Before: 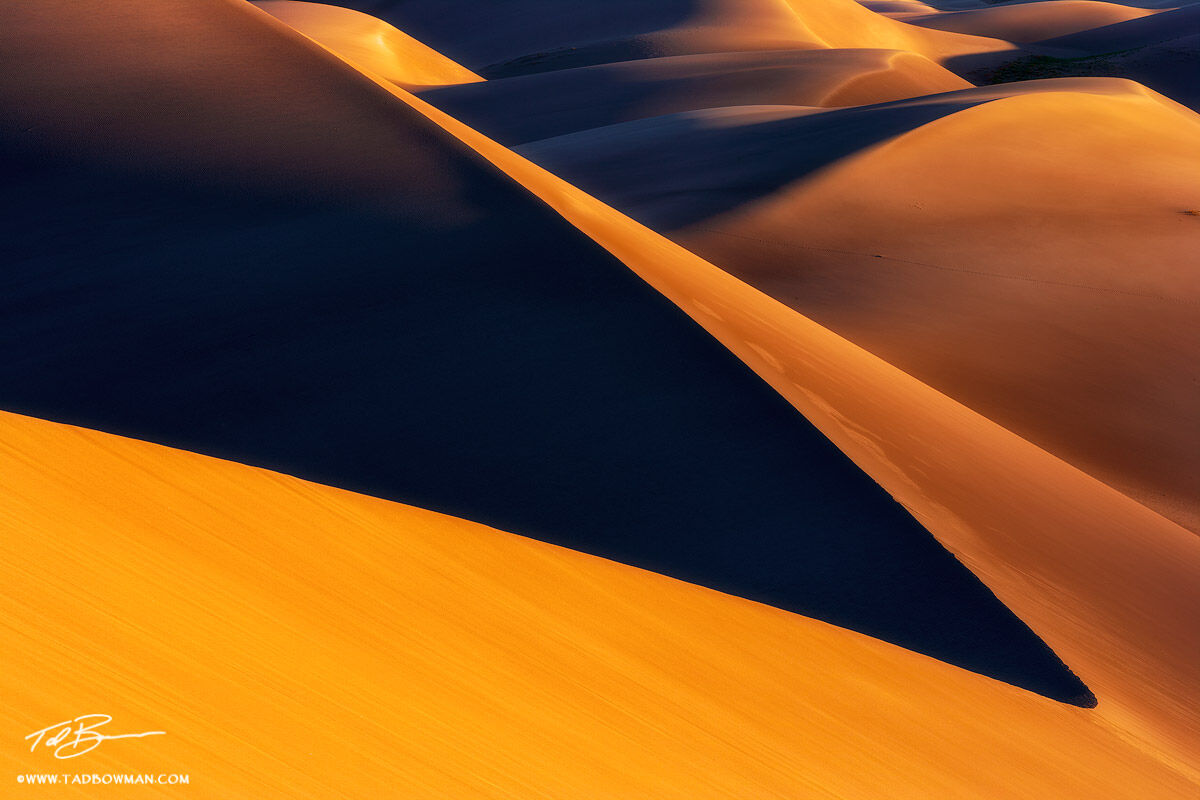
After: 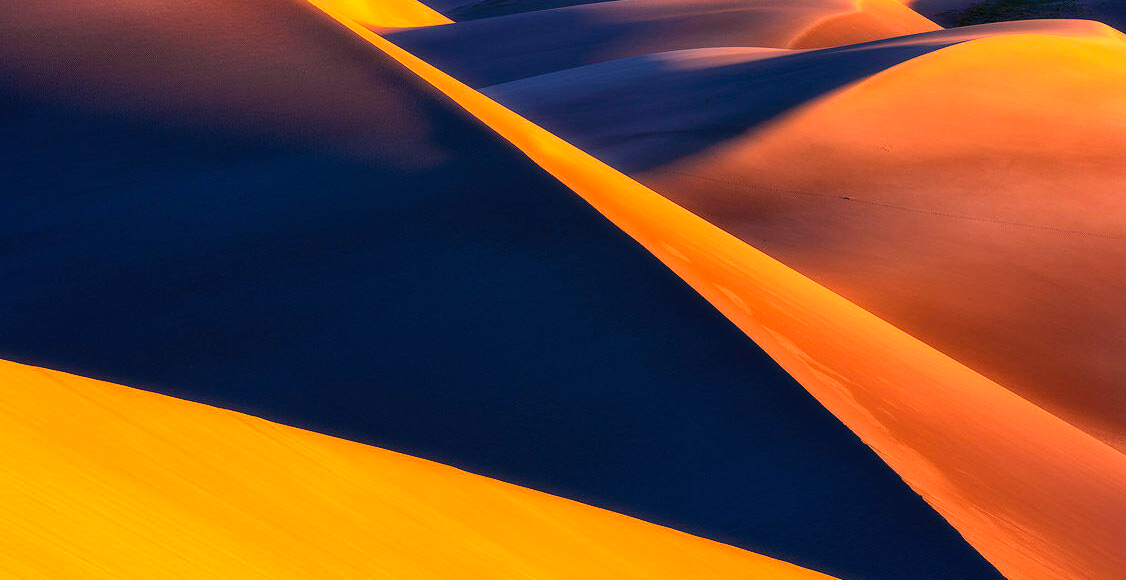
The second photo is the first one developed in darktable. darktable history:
contrast brightness saturation: contrast 0.24, brightness 0.26, saturation 0.39
white balance: red 1.066, blue 1.119
crop: left 2.737%, top 7.287%, right 3.421%, bottom 20.179%
